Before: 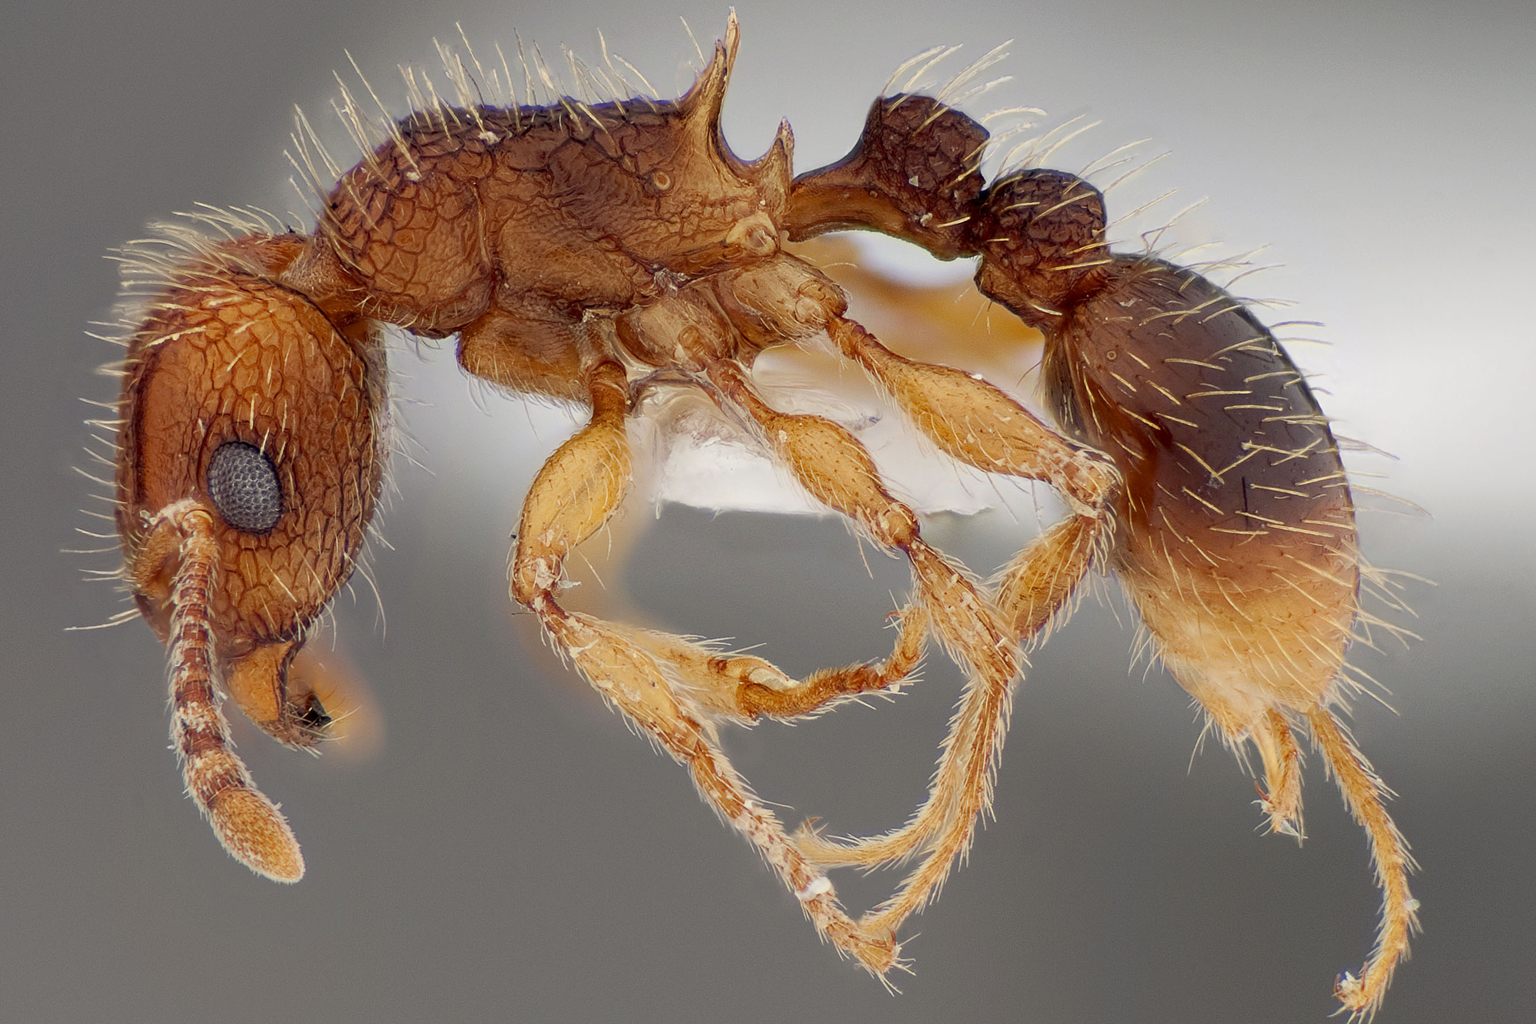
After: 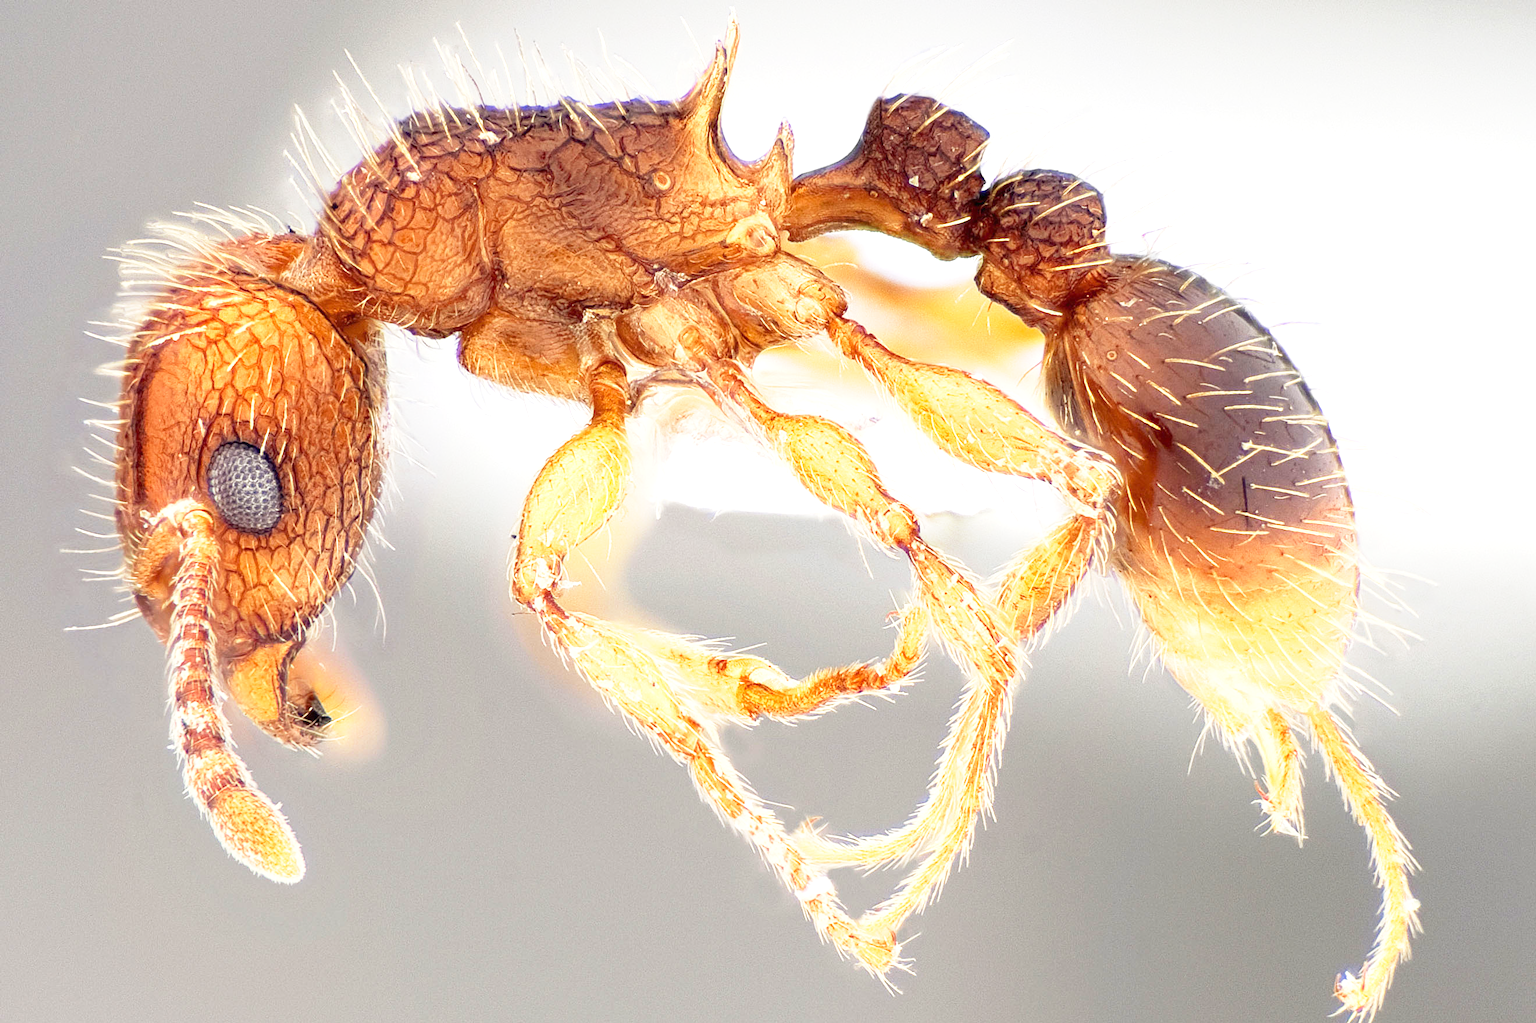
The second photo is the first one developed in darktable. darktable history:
base curve: curves: ch0 [(0, 0) (0.579, 0.807) (1, 1)], preserve colors none
exposure: black level correction 0, exposure 1.2 EV, compensate highlight preservation false
